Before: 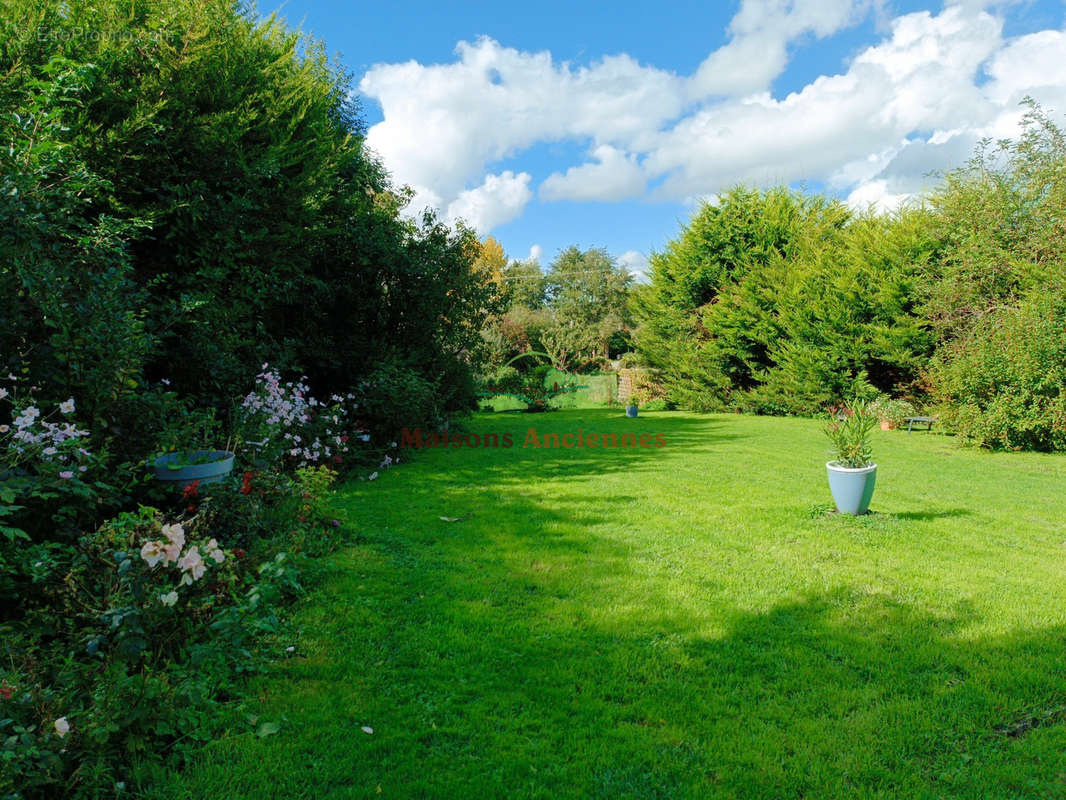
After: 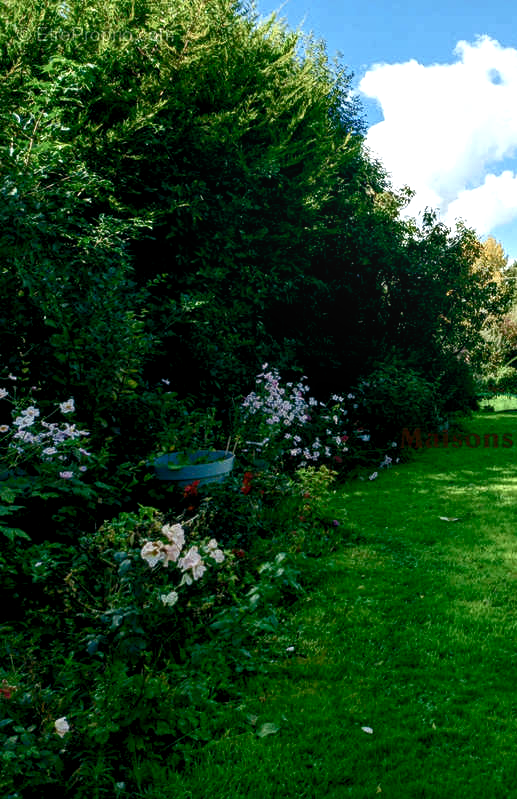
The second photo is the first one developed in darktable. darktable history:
exposure: exposure 0.46 EV, compensate exposure bias true, compensate highlight preservation false
crop and rotate: left 0.008%, top 0%, right 51.483%
levels: levels [0, 0.476, 0.951]
color balance rgb: global offset › luminance -0.347%, global offset › chroma 0.107%, global offset › hue 164.99°, perceptual saturation grading › global saturation 20%, perceptual saturation grading › highlights -50.187%, perceptual saturation grading › shadows 30.631%, perceptual brilliance grading › highlights 3.616%, perceptual brilliance grading › mid-tones -18.733%, perceptual brilliance grading › shadows -41.015%
local contrast: on, module defaults
